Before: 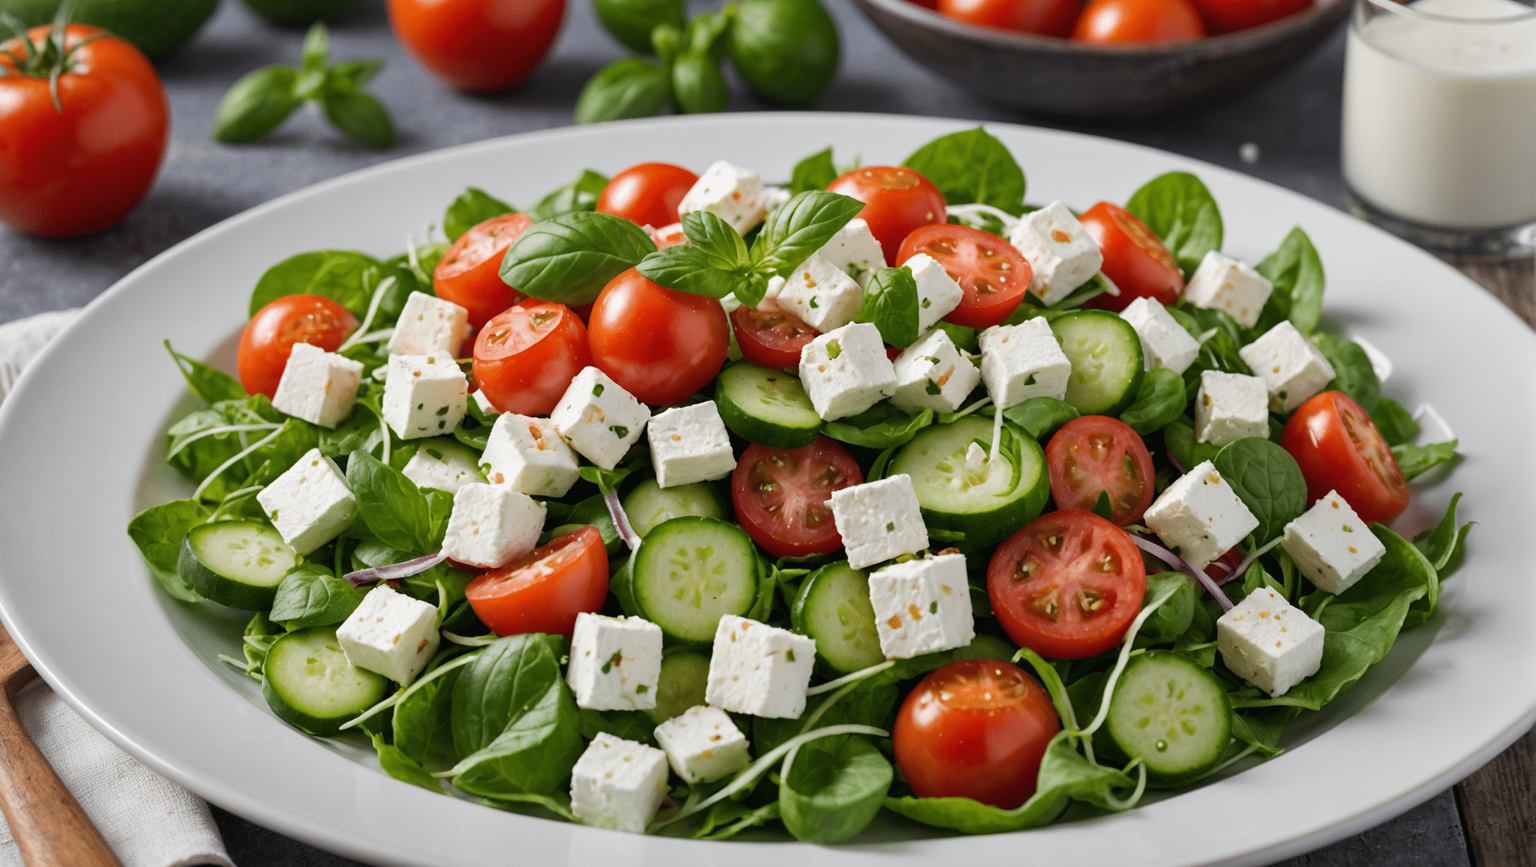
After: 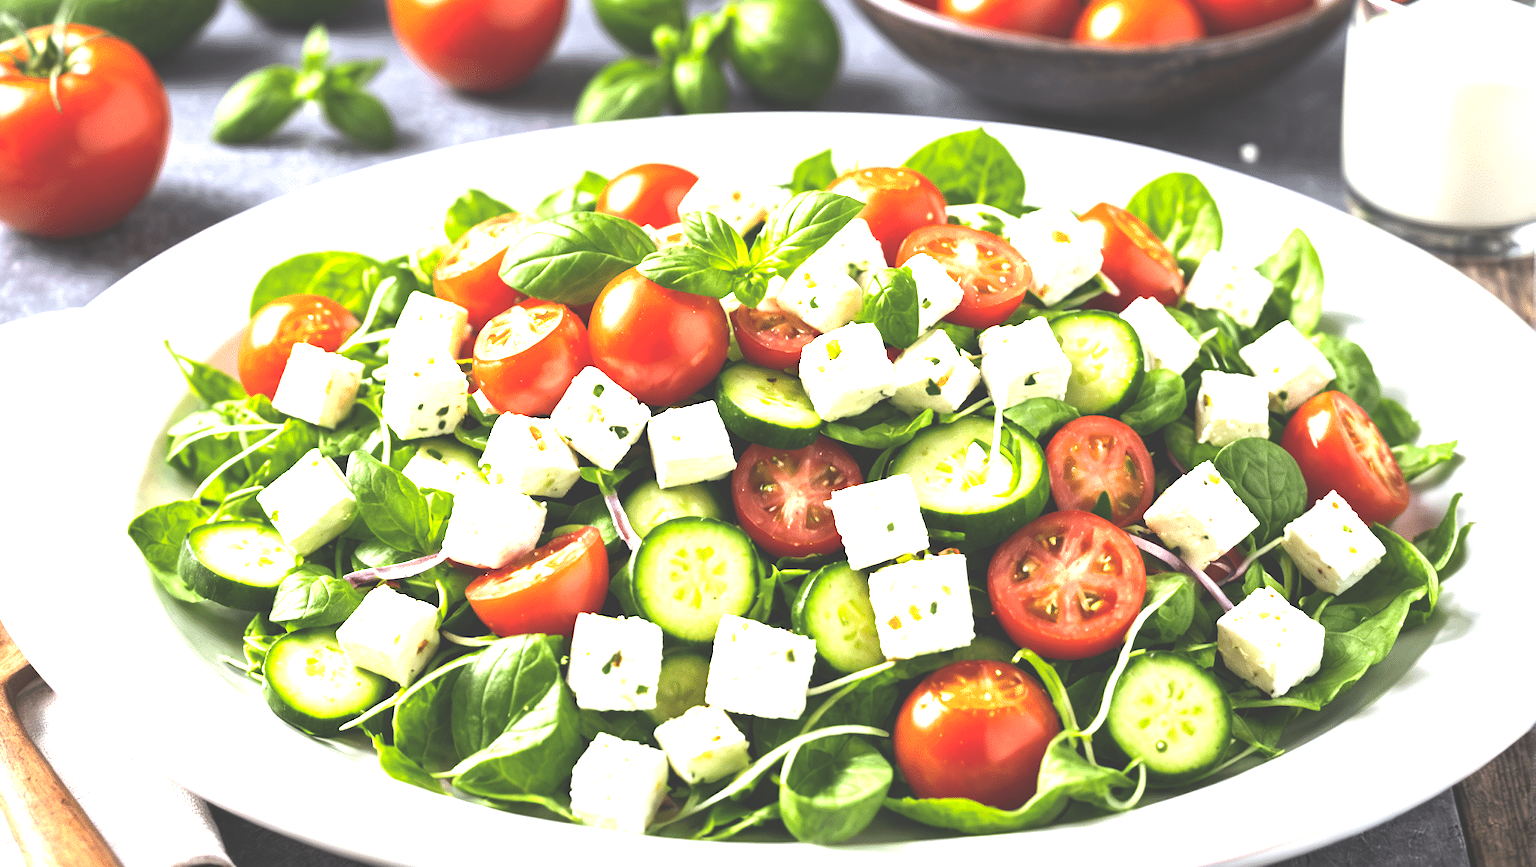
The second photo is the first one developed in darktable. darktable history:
color balance rgb: perceptual brilliance grading › highlights 14.29%, perceptual brilliance grading › mid-tones -5.92%, perceptual brilliance grading › shadows -26.83%, global vibrance 31.18%
exposure: black level correction -0.023, exposure 1.397 EV, compensate highlight preservation false
